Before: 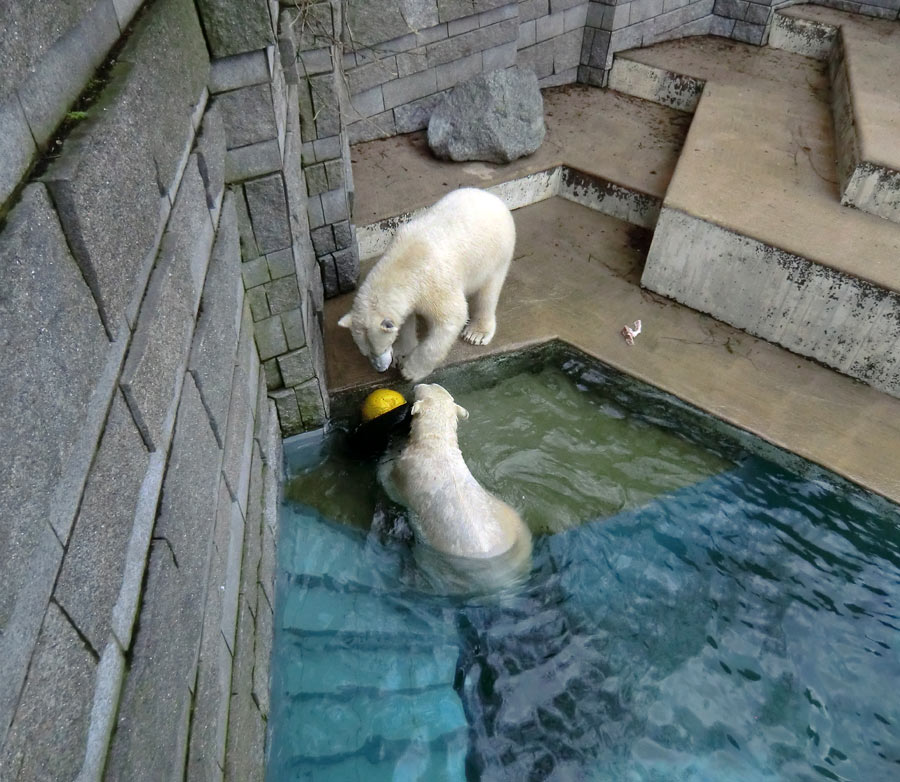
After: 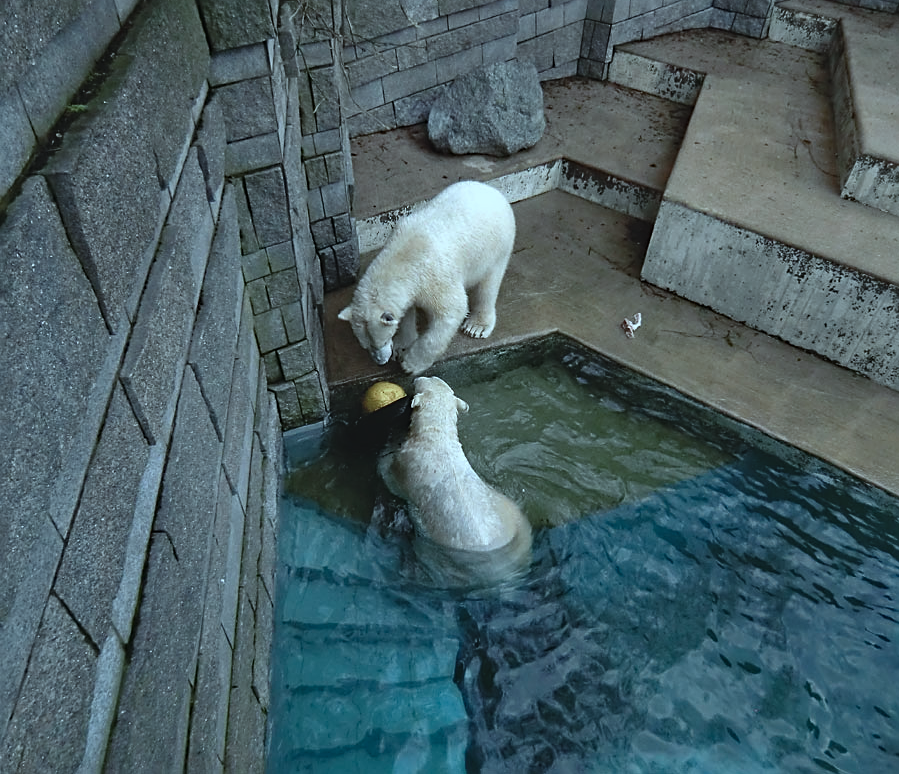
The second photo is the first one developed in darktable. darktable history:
contrast brightness saturation: contrast 0.105, saturation -0.175
exposure: black level correction -0.015, exposure -0.53 EV, compensate highlight preservation false
color balance rgb: highlights gain › chroma 2.06%, highlights gain › hue 72.8°, perceptual saturation grading › global saturation 0.91%, perceptual saturation grading › highlights -30.264%, perceptual saturation grading › shadows 19.966%, contrast 4.753%
crop: top 0.936%, right 0.073%
sharpen: on, module defaults
color correction: highlights a* -11.68, highlights b* -15.34
haze removal: compatibility mode true, adaptive false
